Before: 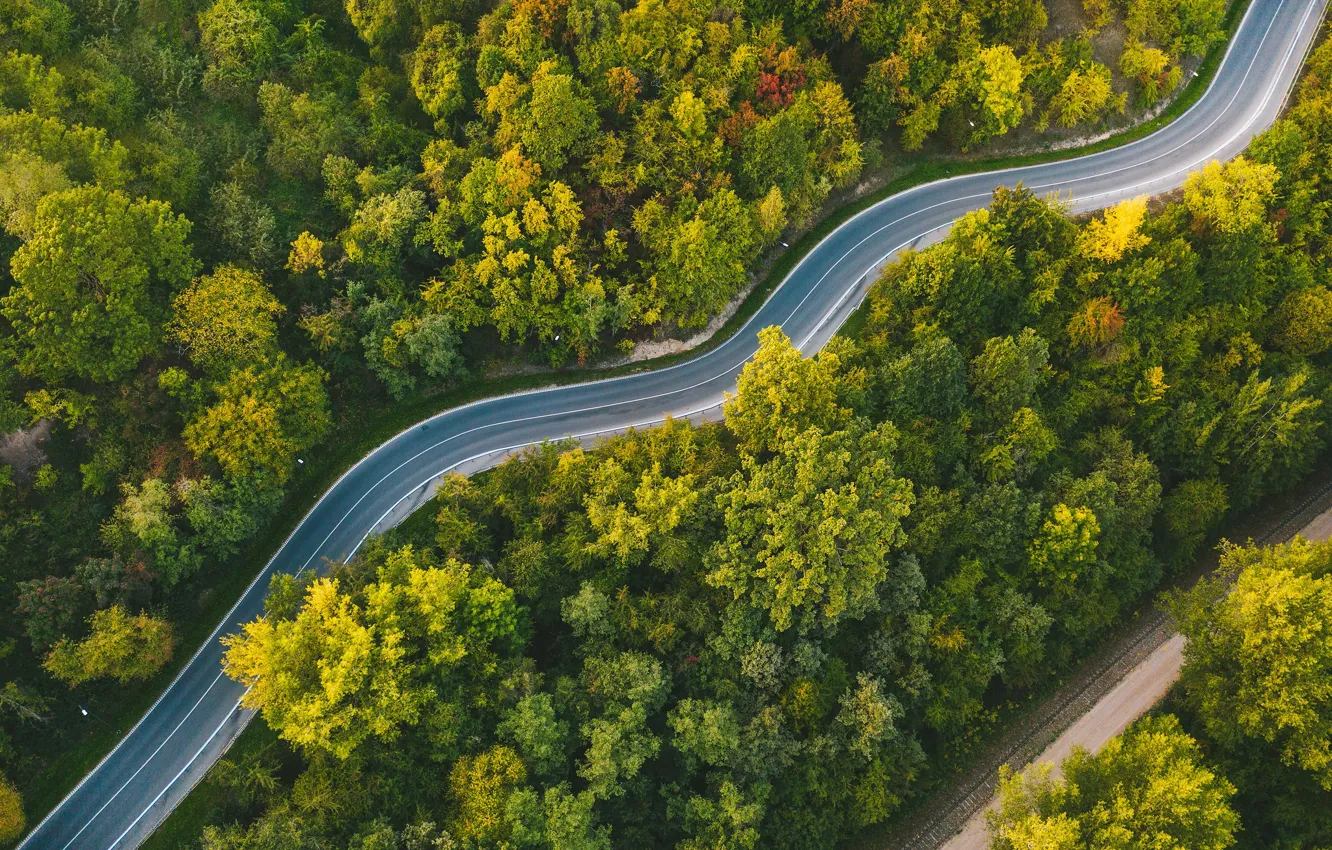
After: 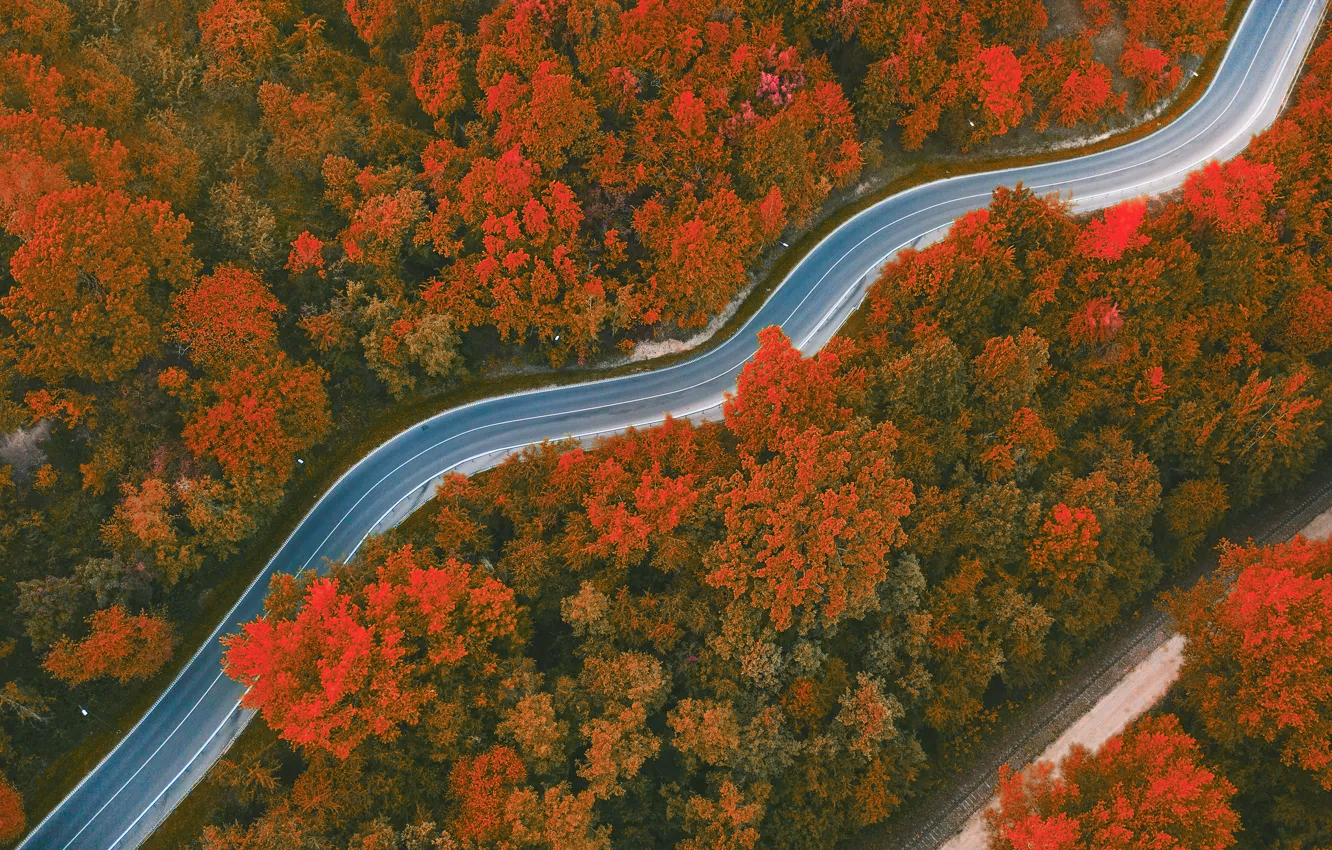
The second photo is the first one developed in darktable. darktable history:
color zones: curves: ch0 [(0.006, 0.385) (0.143, 0.563) (0.243, 0.321) (0.352, 0.464) (0.516, 0.456) (0.625, 0.5) (0.75, 0.5) (0.875, 0.5)]; ch1 [(0, 0.5) (0.134, 0.504) (0.246, 0.463) (0.421, 0.515) (0.5, 0.56) (0.625, 0.5) (0.75, 0.5) (0.875, 0.5)]; ch2 [(0, 0.5) (0.131, 0.426) (0.307, 0.289) (0.38, 0.188) (0.513, 0.216) (0.625, 0.548) (0.75, 0.468) (0.838, 0.396) (0.971, 0.311)]
contrast brightness saturation: contrast 0.073, brightness 0.077, saturation 0.183
